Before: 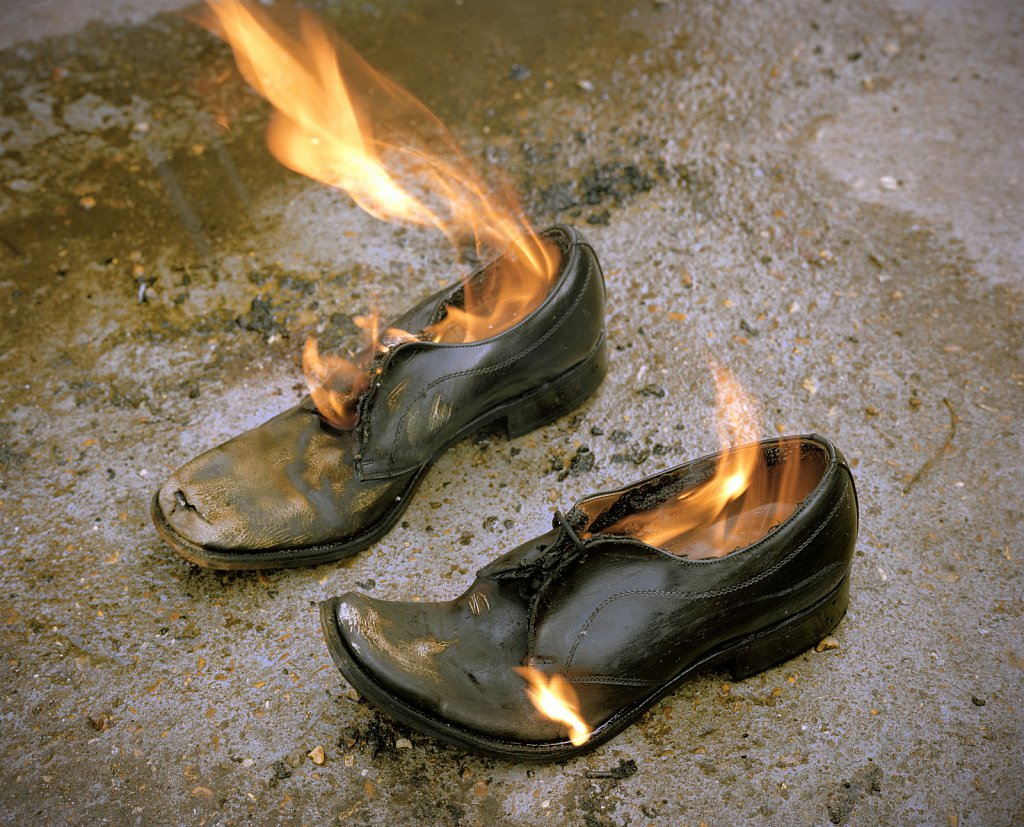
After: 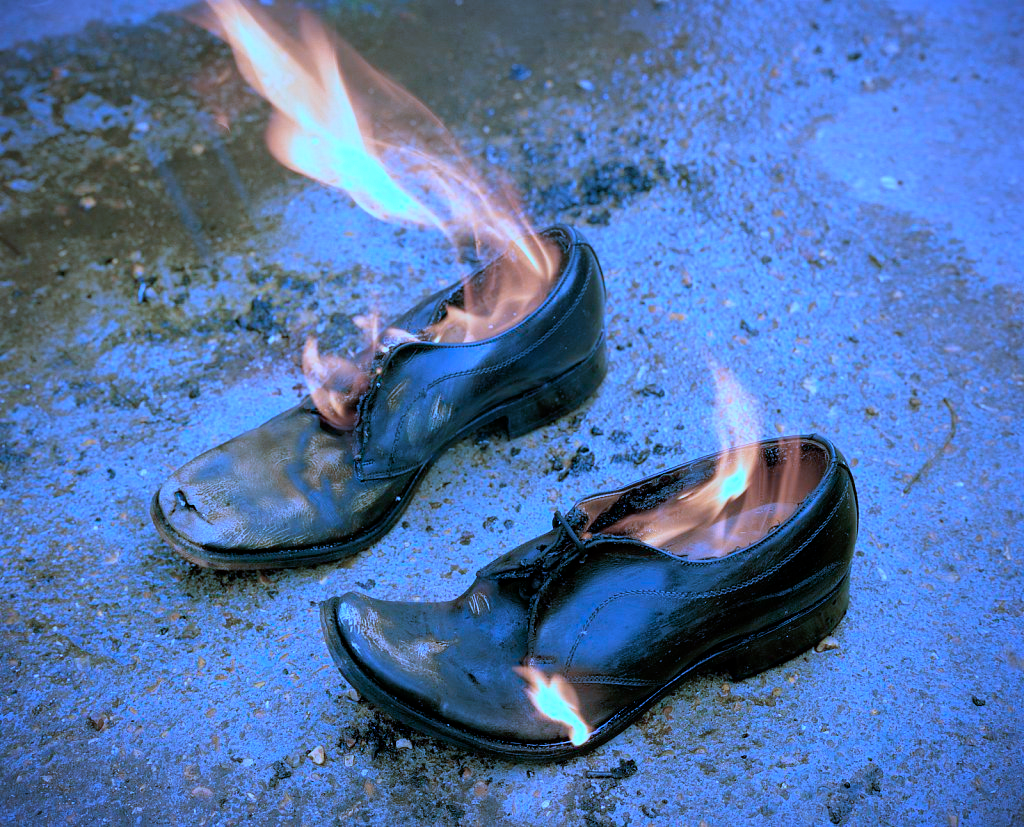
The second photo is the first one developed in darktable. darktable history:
color calibration: illuminant as shot in camera, x 0.482, y 0.431, temperature 2419.69 K
